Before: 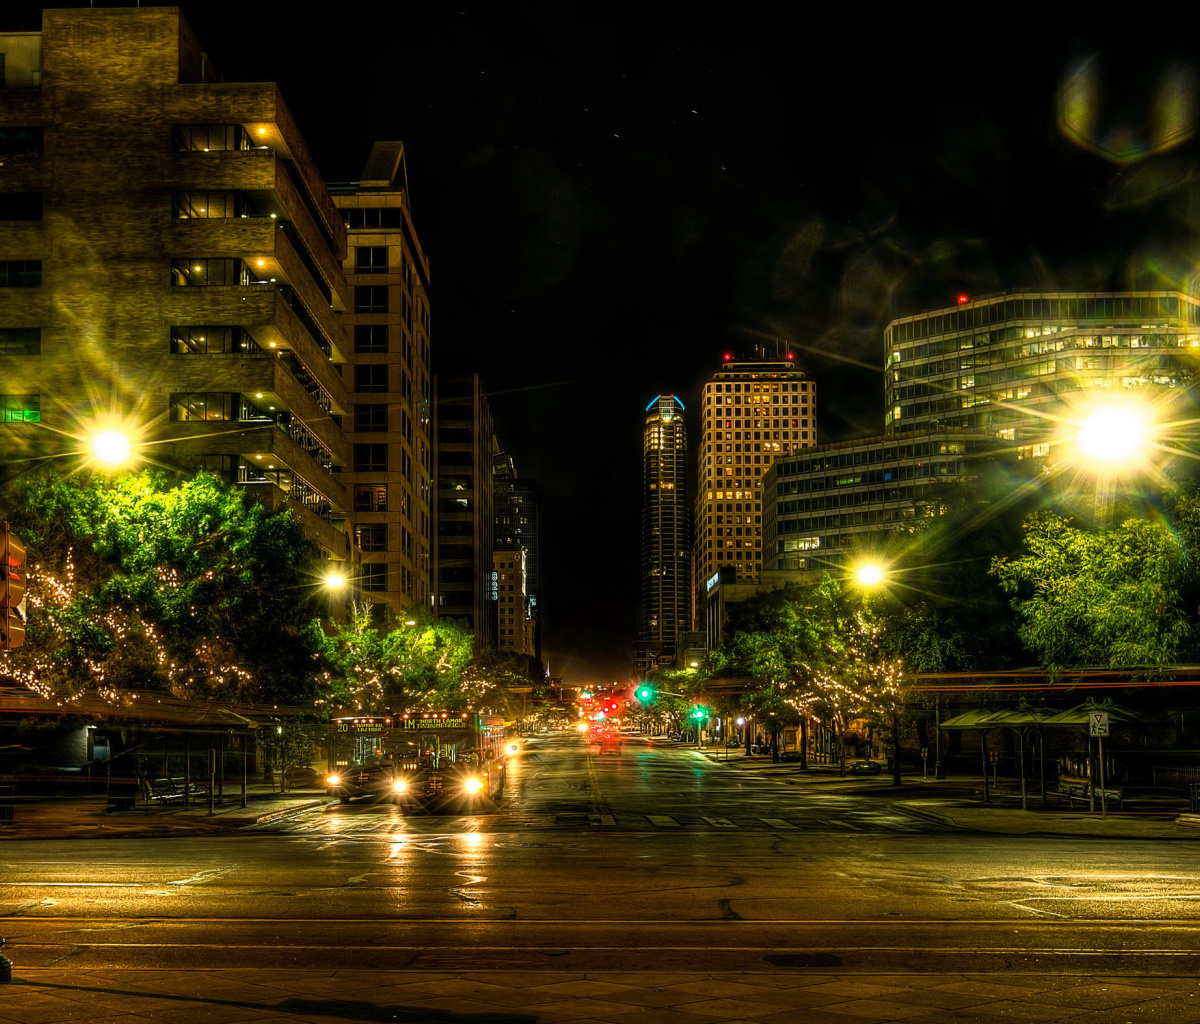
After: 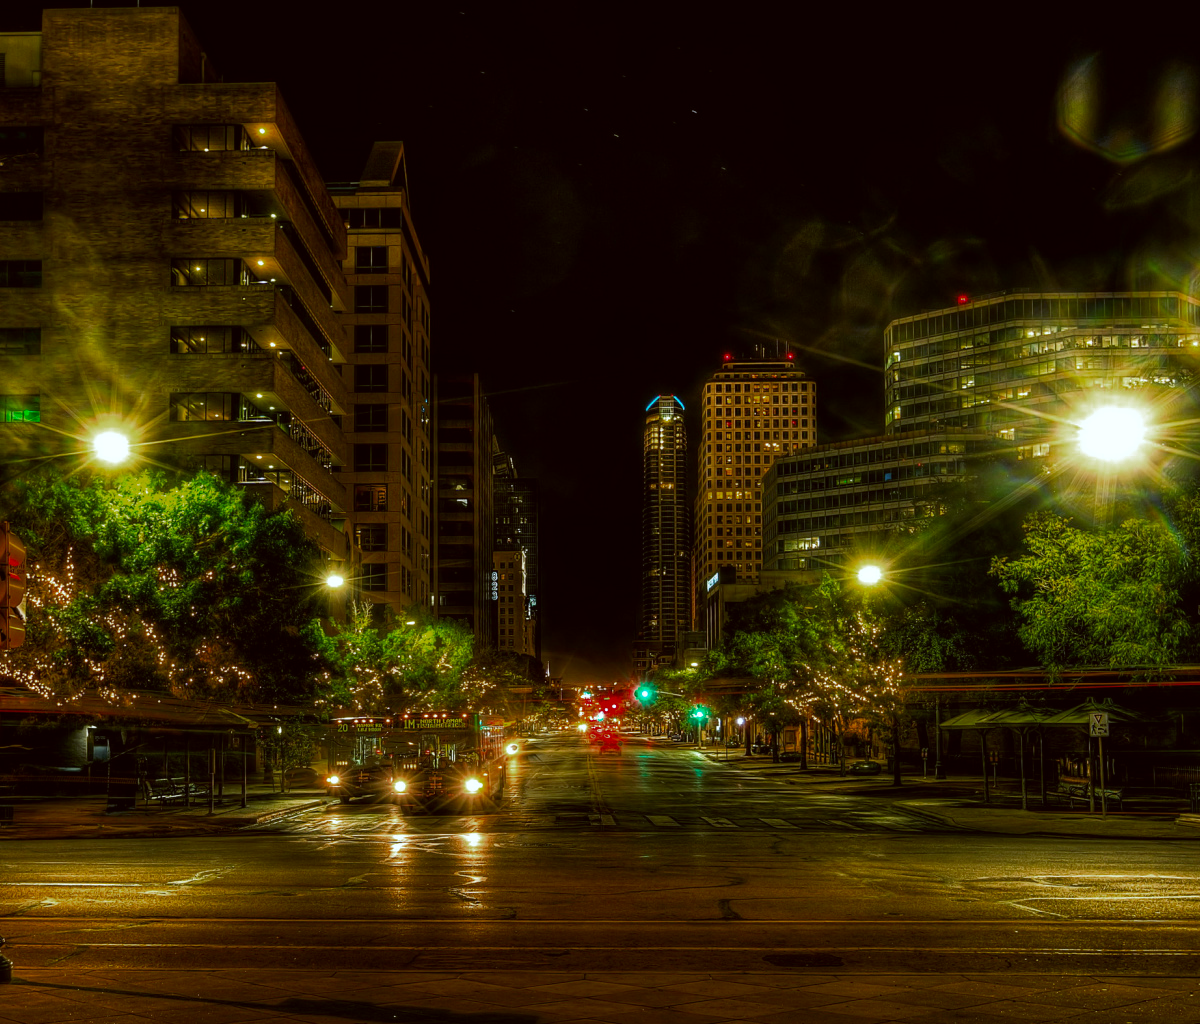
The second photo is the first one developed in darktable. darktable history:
color correction: highlights a* -3.25, highlights b* -6.96, shadows a* 3.04, shadows b* 5.6
color zones: curves: ch0 [(0.27, 0.396) (0.563, 0.504) (0.75, 0.5) (0.787, 0.307)], mix 25.53%
